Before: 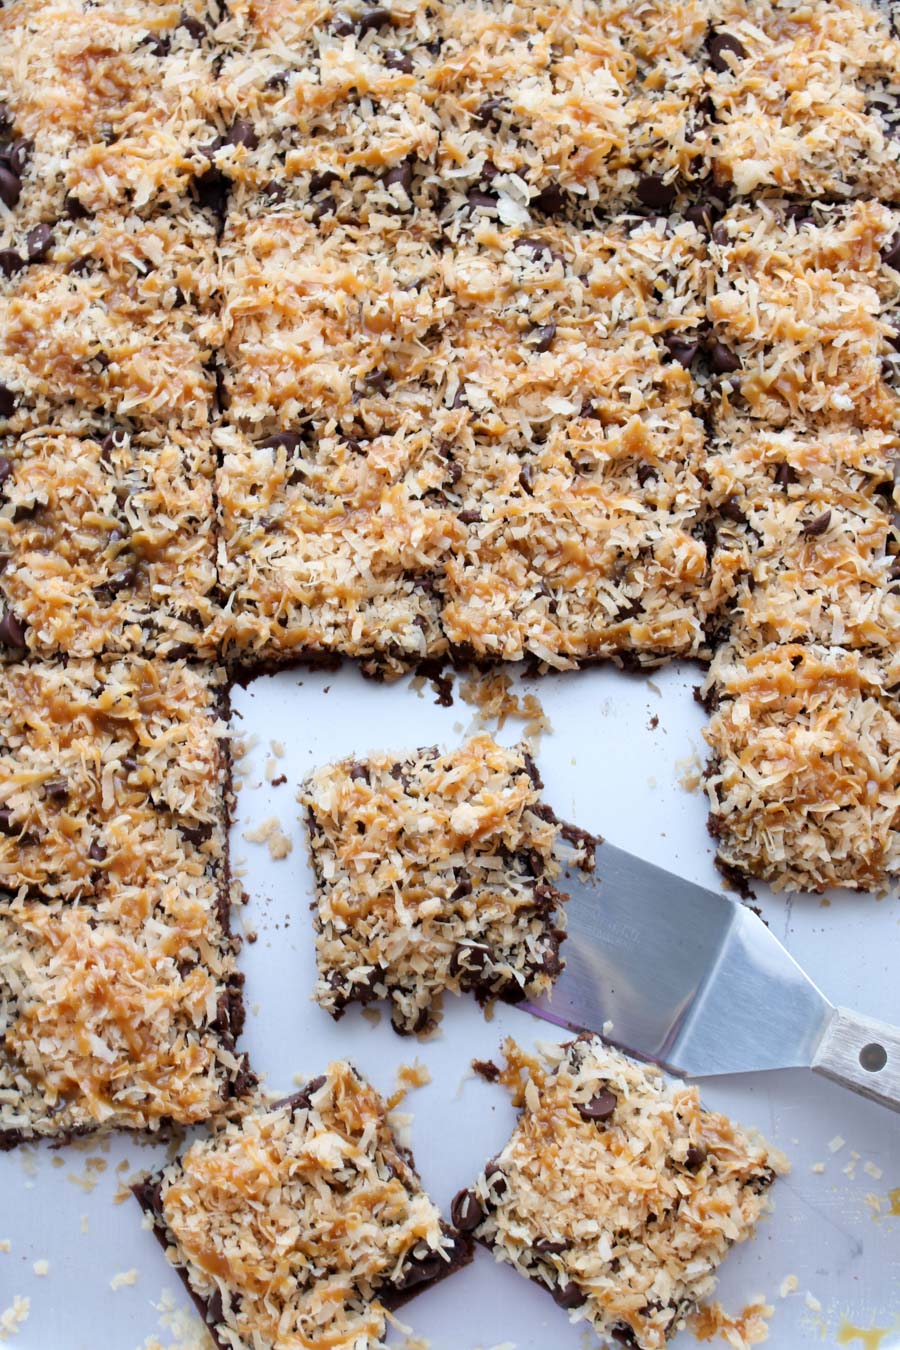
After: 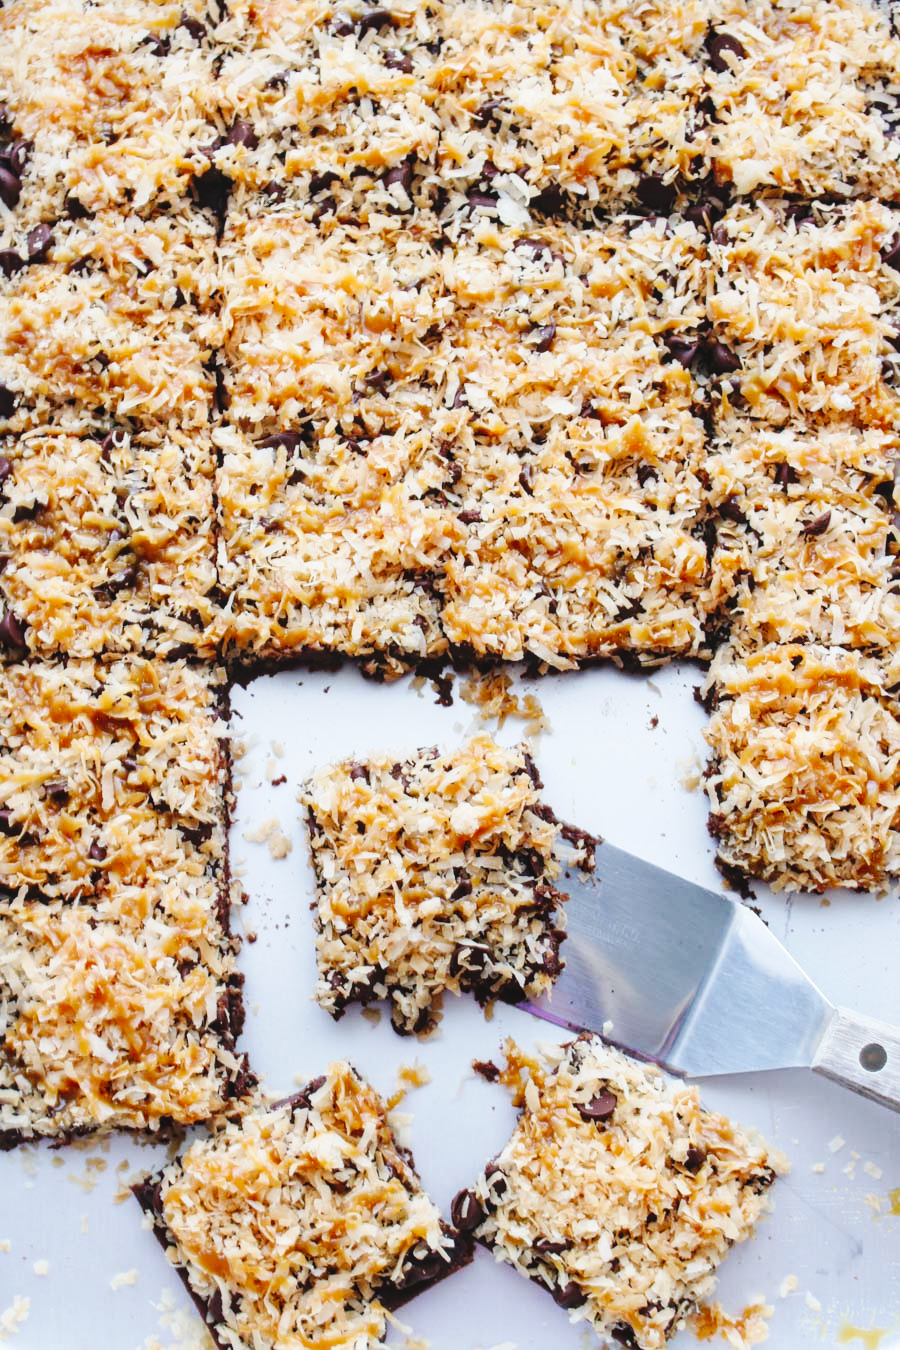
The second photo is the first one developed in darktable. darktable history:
base curve: curves: ch0 [(0, 0) (0.036, 0.025) (0.121, 0.166) (0.206, 0.329) (0.605, 0.79) (1, 1)], preserve colors none
local contrast: detail 110%
